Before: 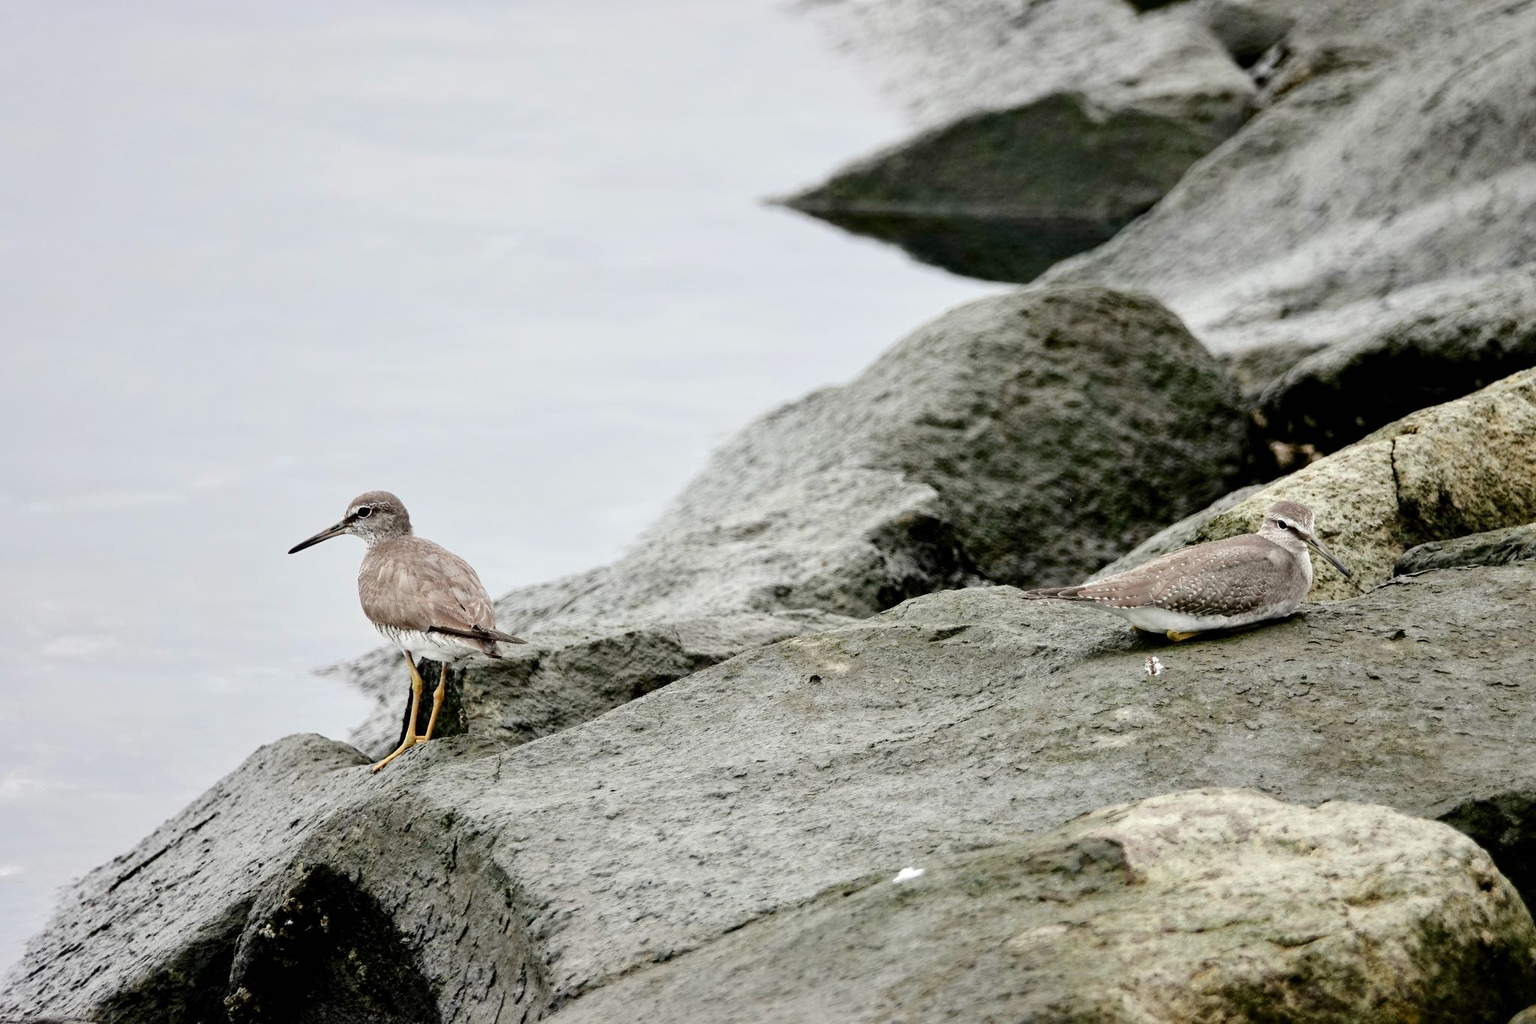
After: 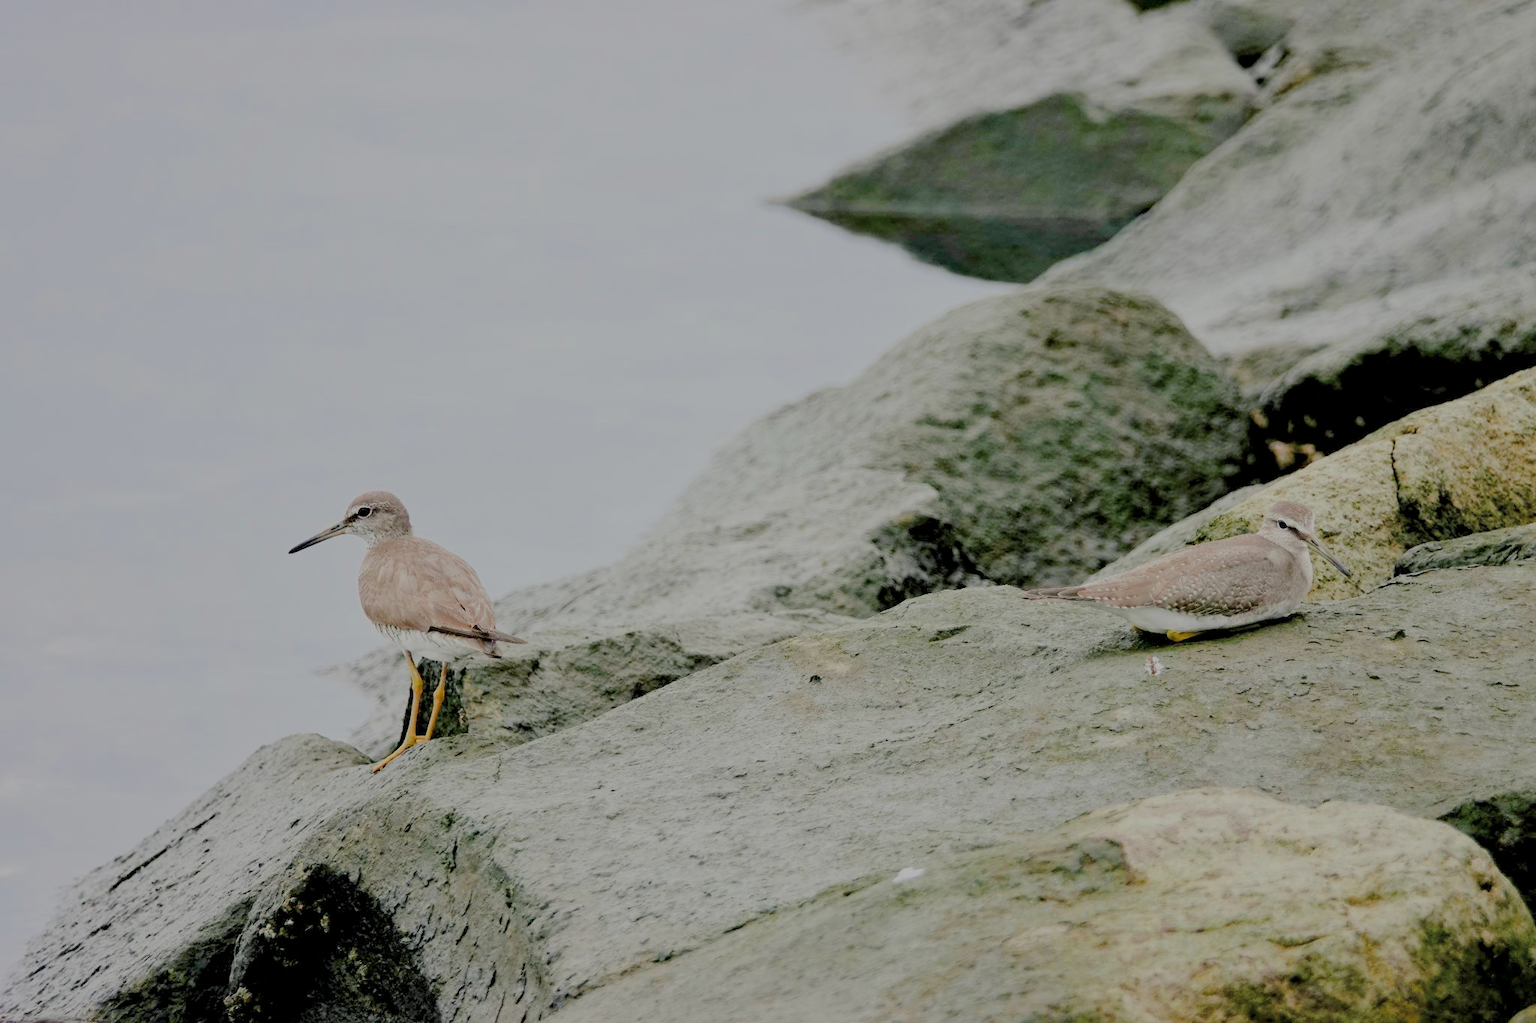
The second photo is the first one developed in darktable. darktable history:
color balance rgb: shadows lift › chroma 2.008%, shadows lift › hue 214.4°, perceptual saturation grading › global saturation 36.297%, global vibrance 20%
exposure: black level correction 0.001, exposure 0.499 EV, compensate highlight preservation false
filmic rgb: black relative exposure -14 EV, white relative exposure 7.97 EV, hardness 3.73, latitude 50.2%, contrast 0.51
